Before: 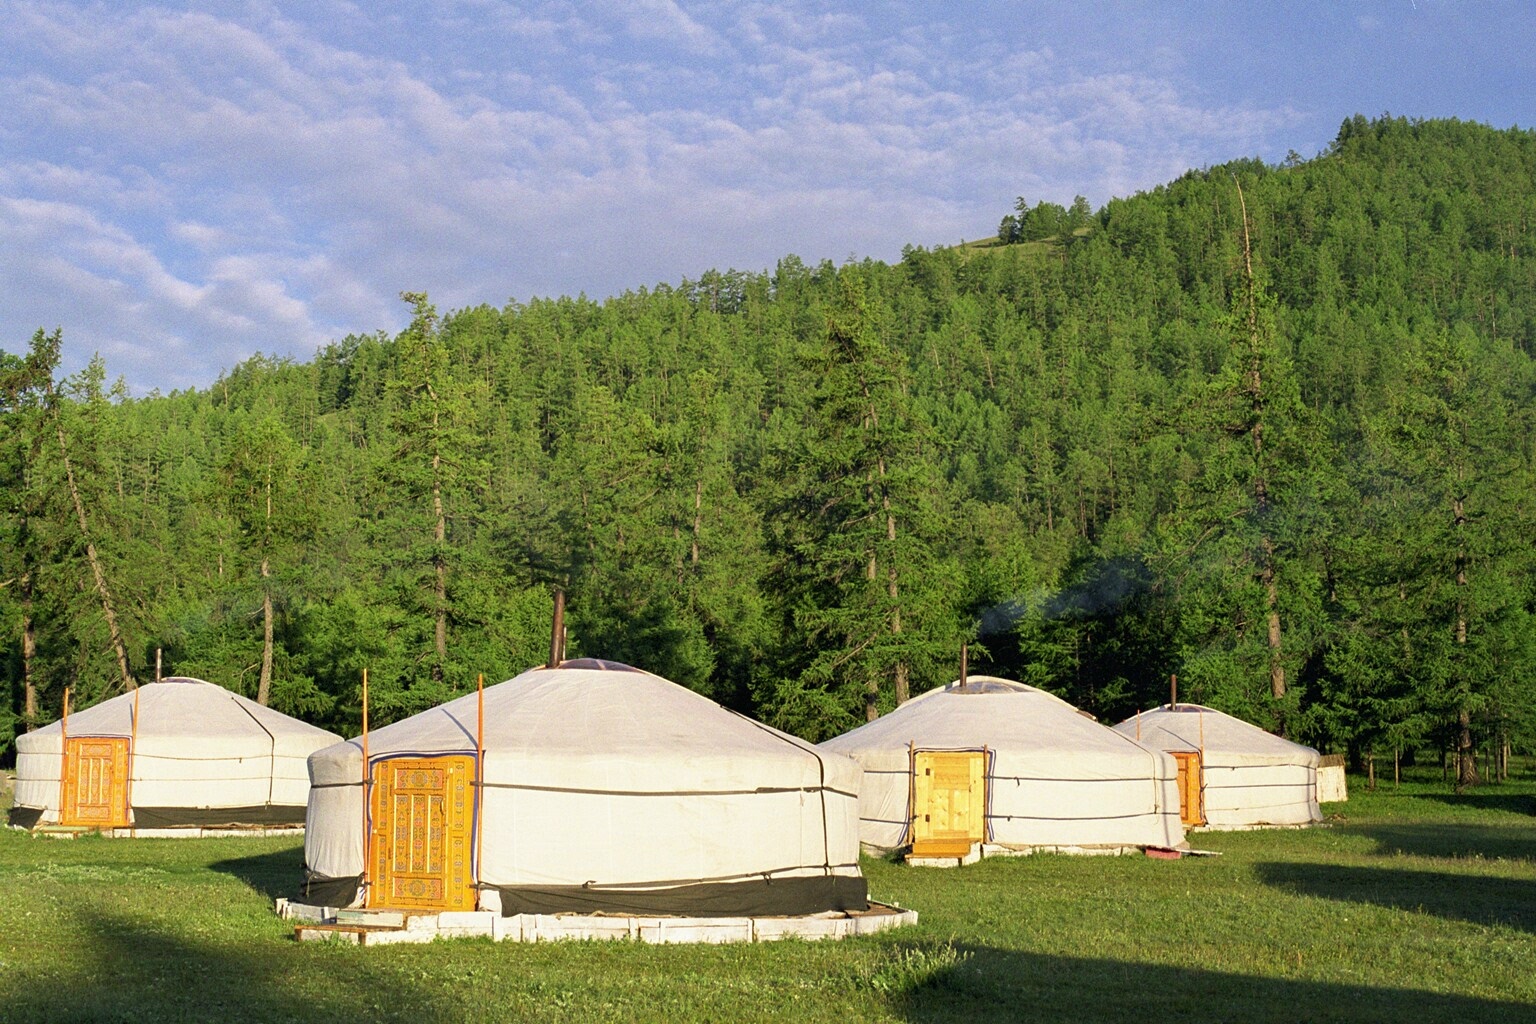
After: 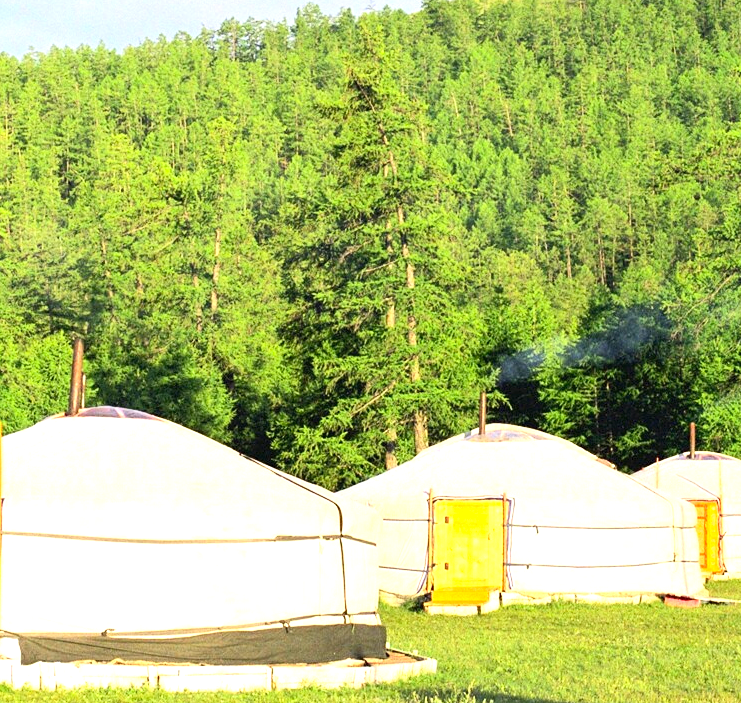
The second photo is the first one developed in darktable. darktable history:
contrast brightness saturation: contrast 0.2, brightness 0.16, saturation 0.22
exposure: exposure 1.223 EV, compensate highlight preservation false
crop: left 31.379%, top 24.658%, right 20.326%, bottom 6.628%
